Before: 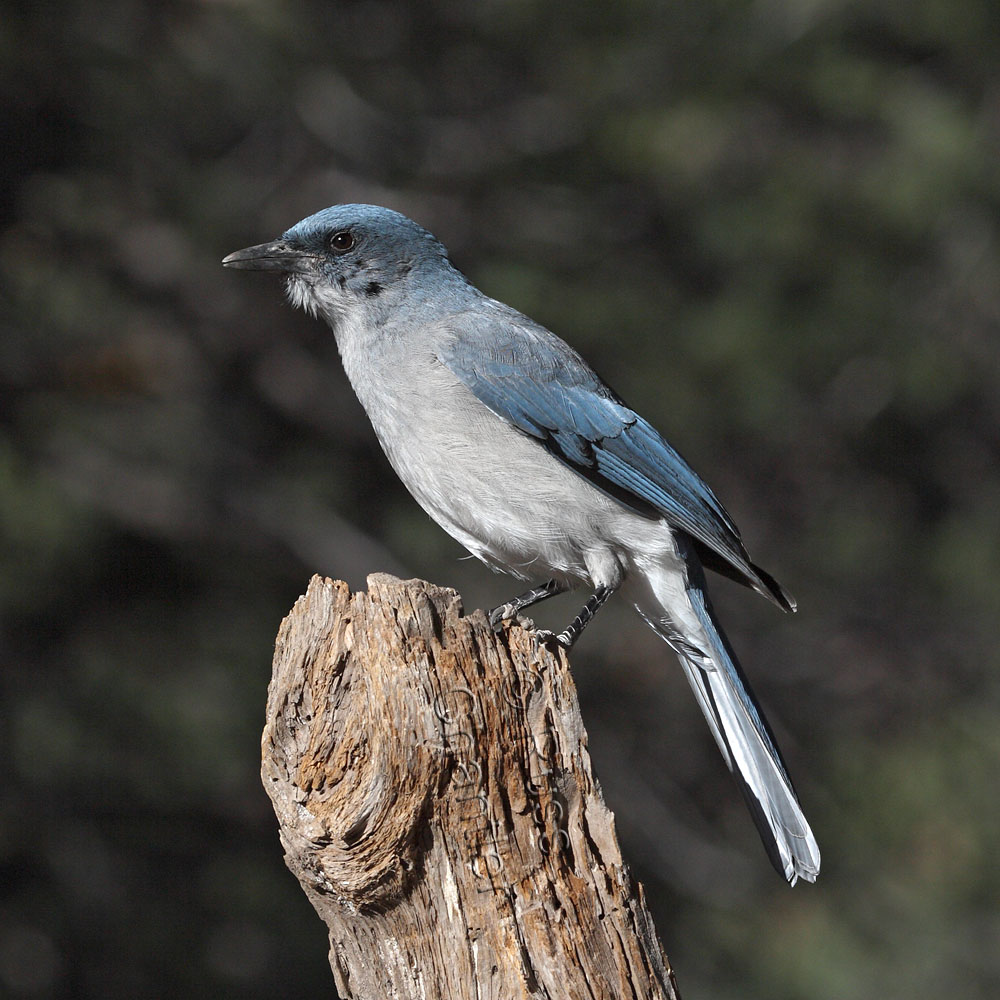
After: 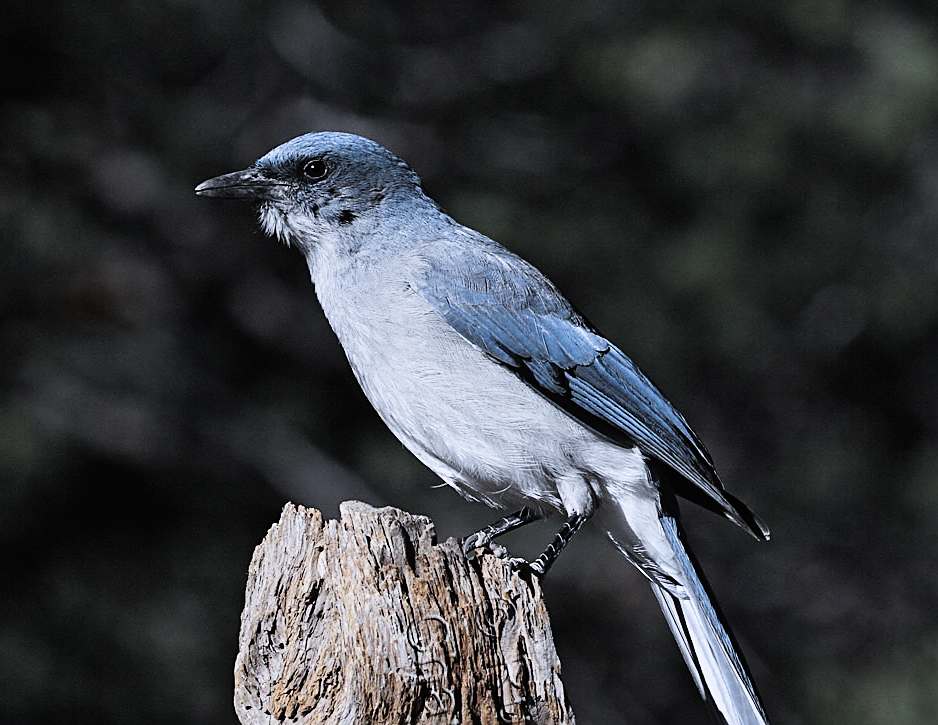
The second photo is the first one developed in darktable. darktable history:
crop: left 2.737%, top 7.287%, right 3.421%, bottom 20.179%
tone equalizer: on, module defaults
white balance: red 0.948, green 1.02, blue 1.176
exposure: black level correction -0.015, compensate highlight preservation false
sharpen: on, module defaults
filmic rgb: black relative exposure -5 EV, white relative exposure 3.5 EV, hardness 3.19, contrast 1.5, highlights saturation mix -50%
